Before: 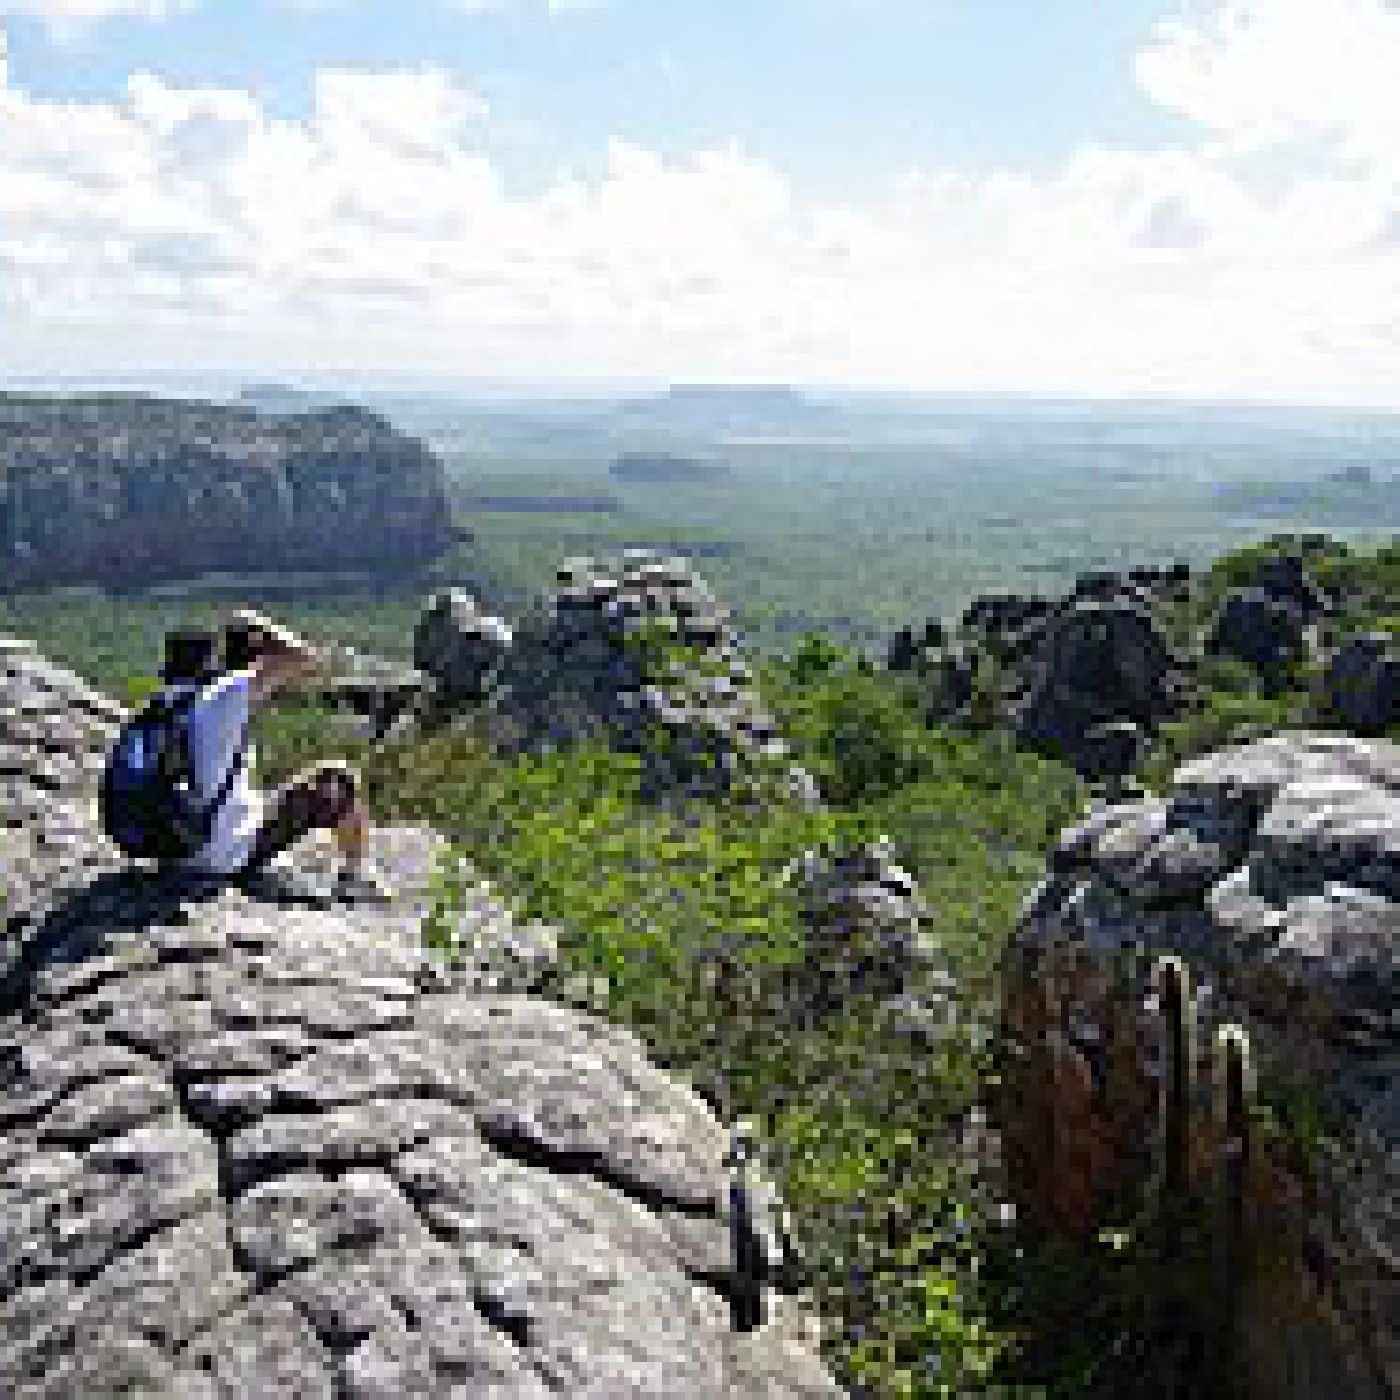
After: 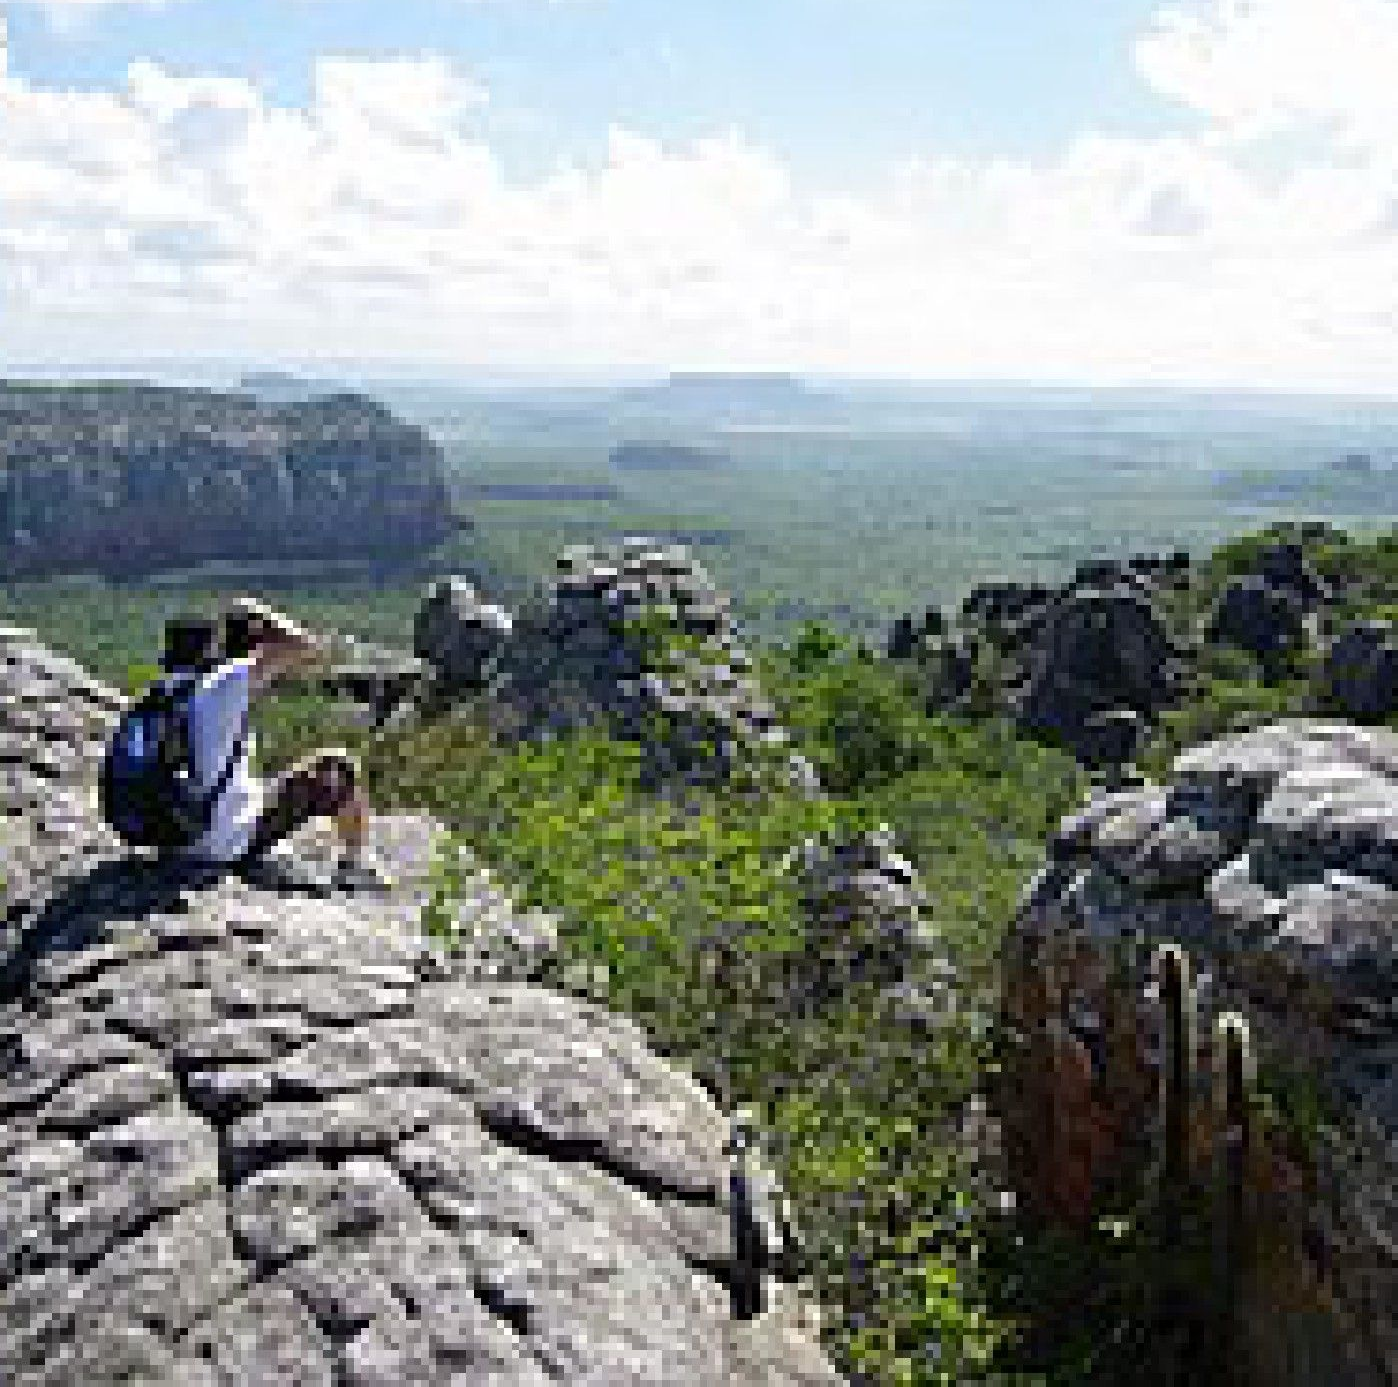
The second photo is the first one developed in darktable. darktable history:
crop: top 0.883%, right 0.081%
